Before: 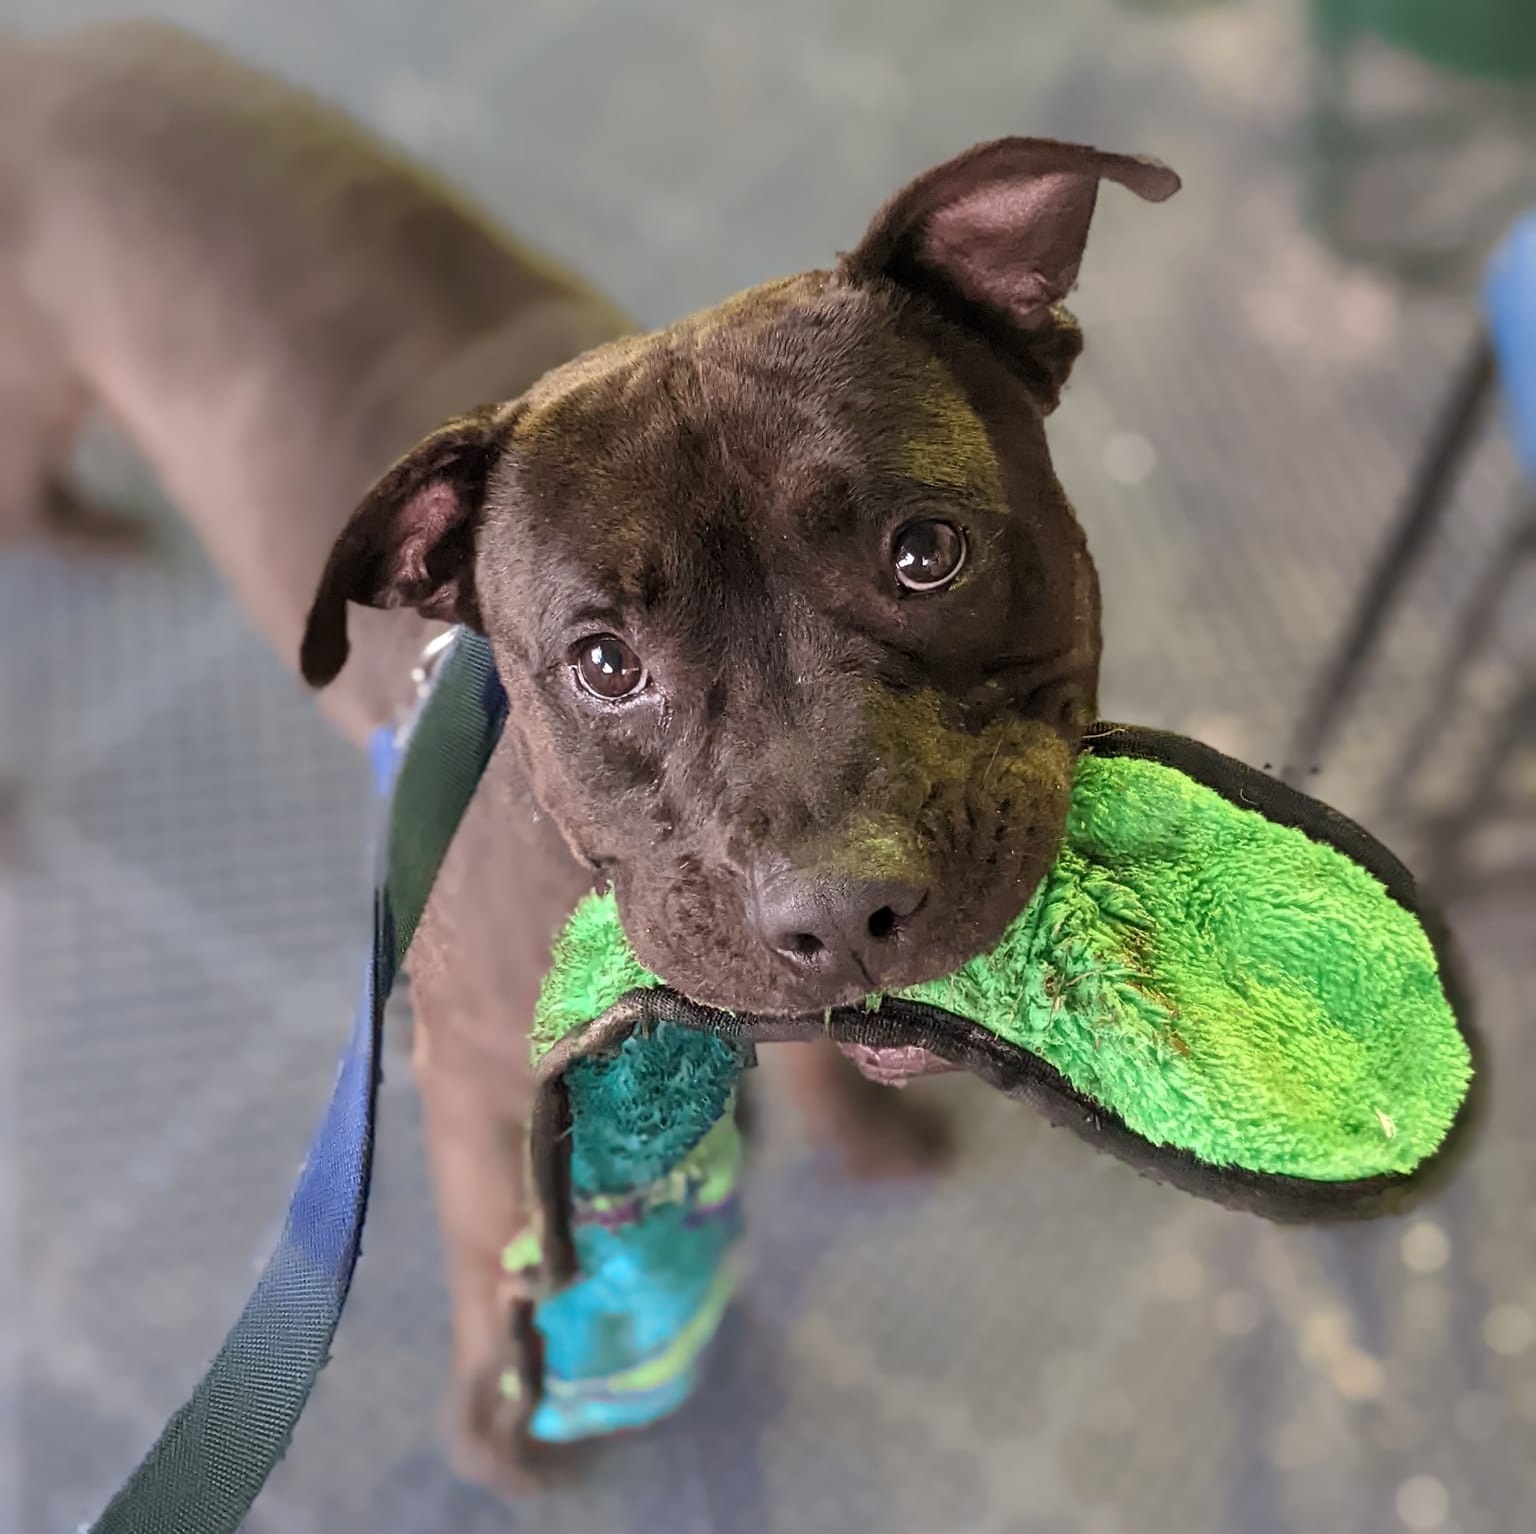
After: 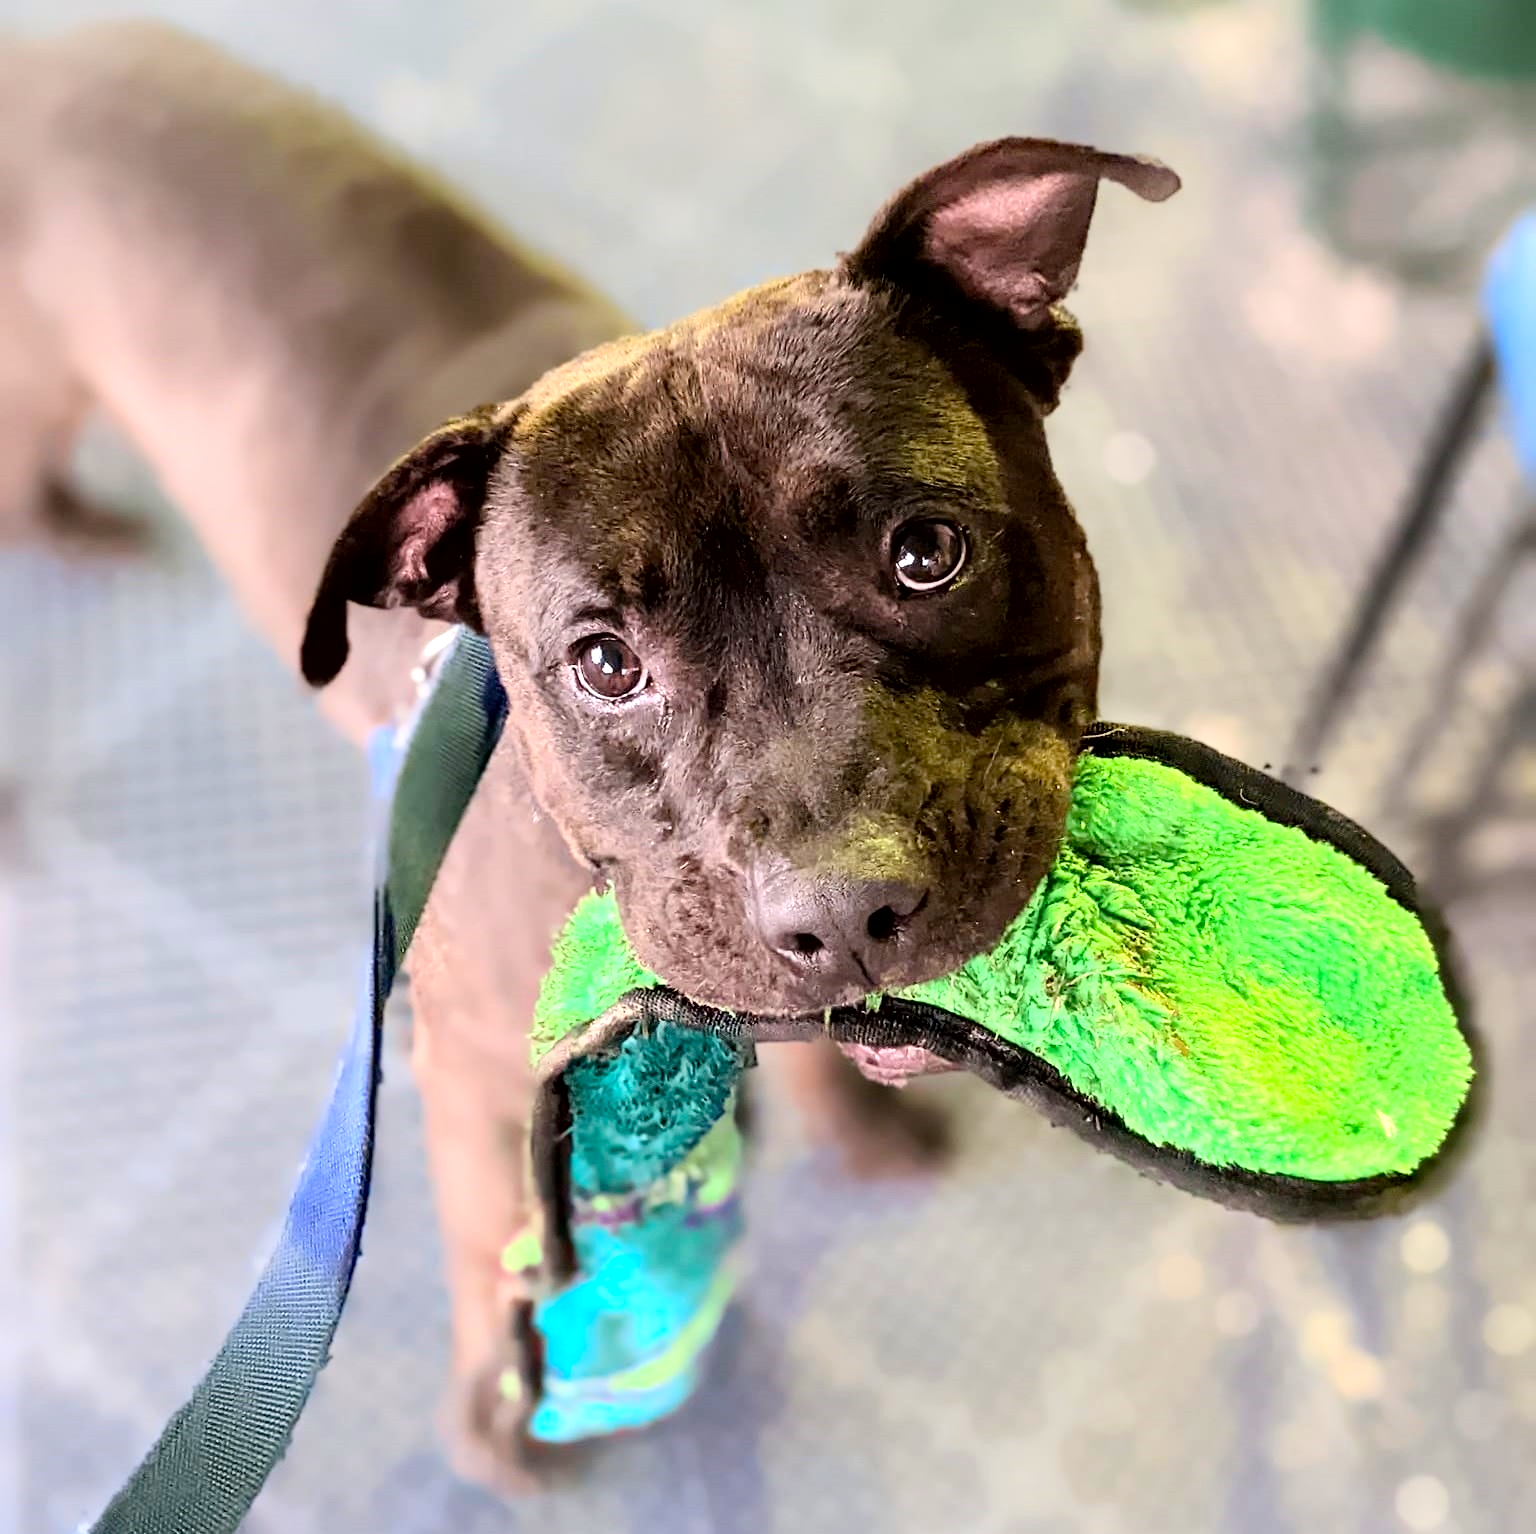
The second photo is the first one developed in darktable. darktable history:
contrast brightness saturation: contrast 0.2, brightness 0.164, saturation 0.223
exposure: black level correction 0.012, compensate exposure bias true, compensate highlight preservation false
tone equalizer: -8 EV -0.744 EV, -7 EV -0.666 EV, -6 EV -0.626 EV, -5 EV -0.387 EV, -3 EV 0.395 EV, -2 EV 0.6 EV, -1 EV 0.674 EV, +0 EV 0.721 EV
